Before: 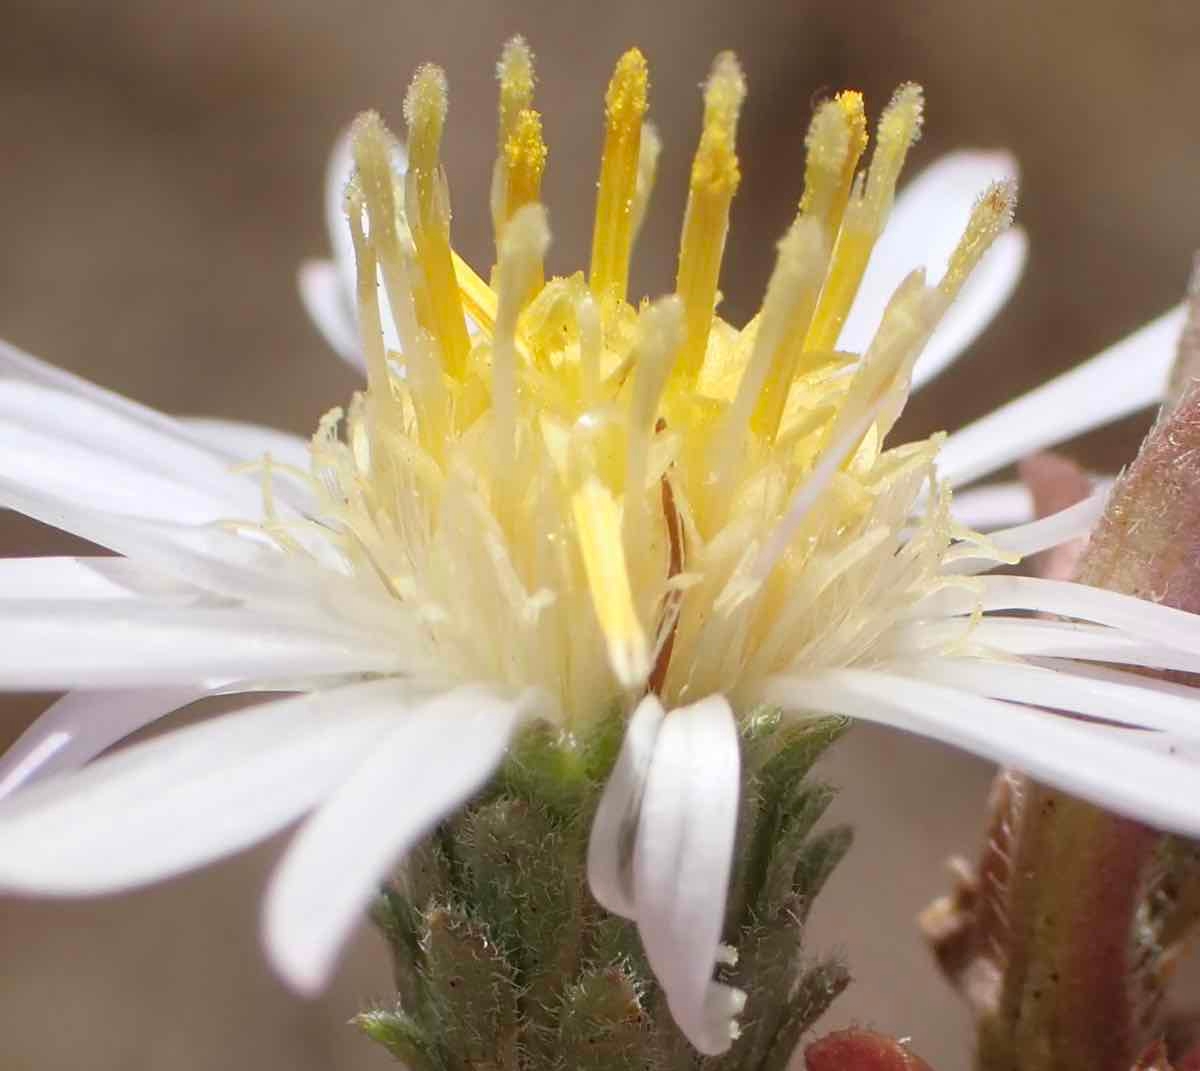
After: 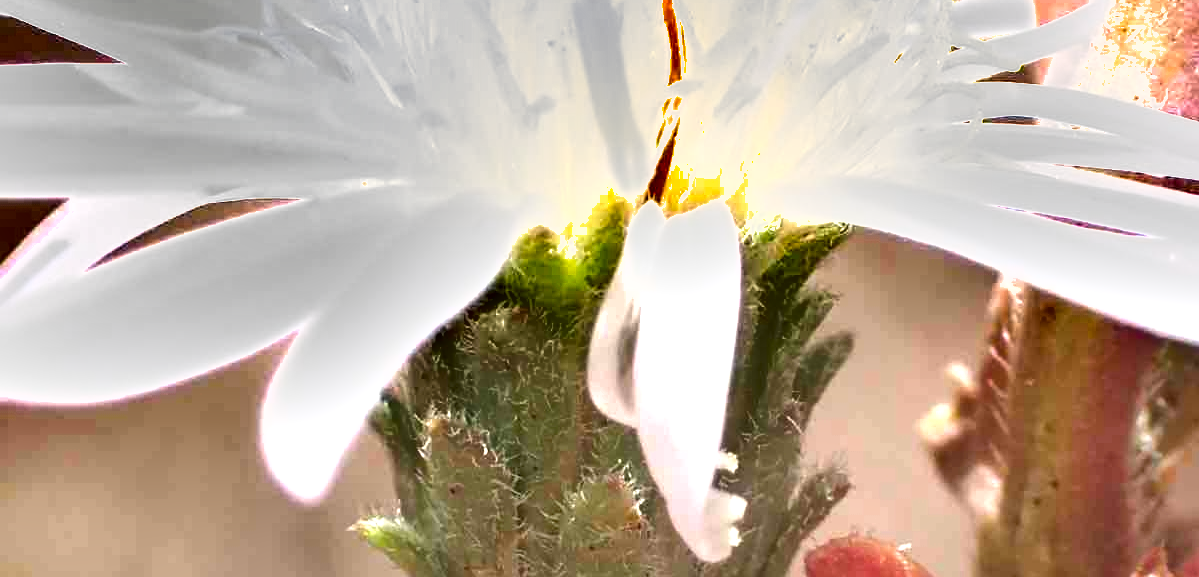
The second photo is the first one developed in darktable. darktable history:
crop and rotate: top 46.041%, right 0.074%
exposure: black level correction 0, exposure 1.739 EV, compensate highlight preservation false
shadows and highlights: soften with gaussian
